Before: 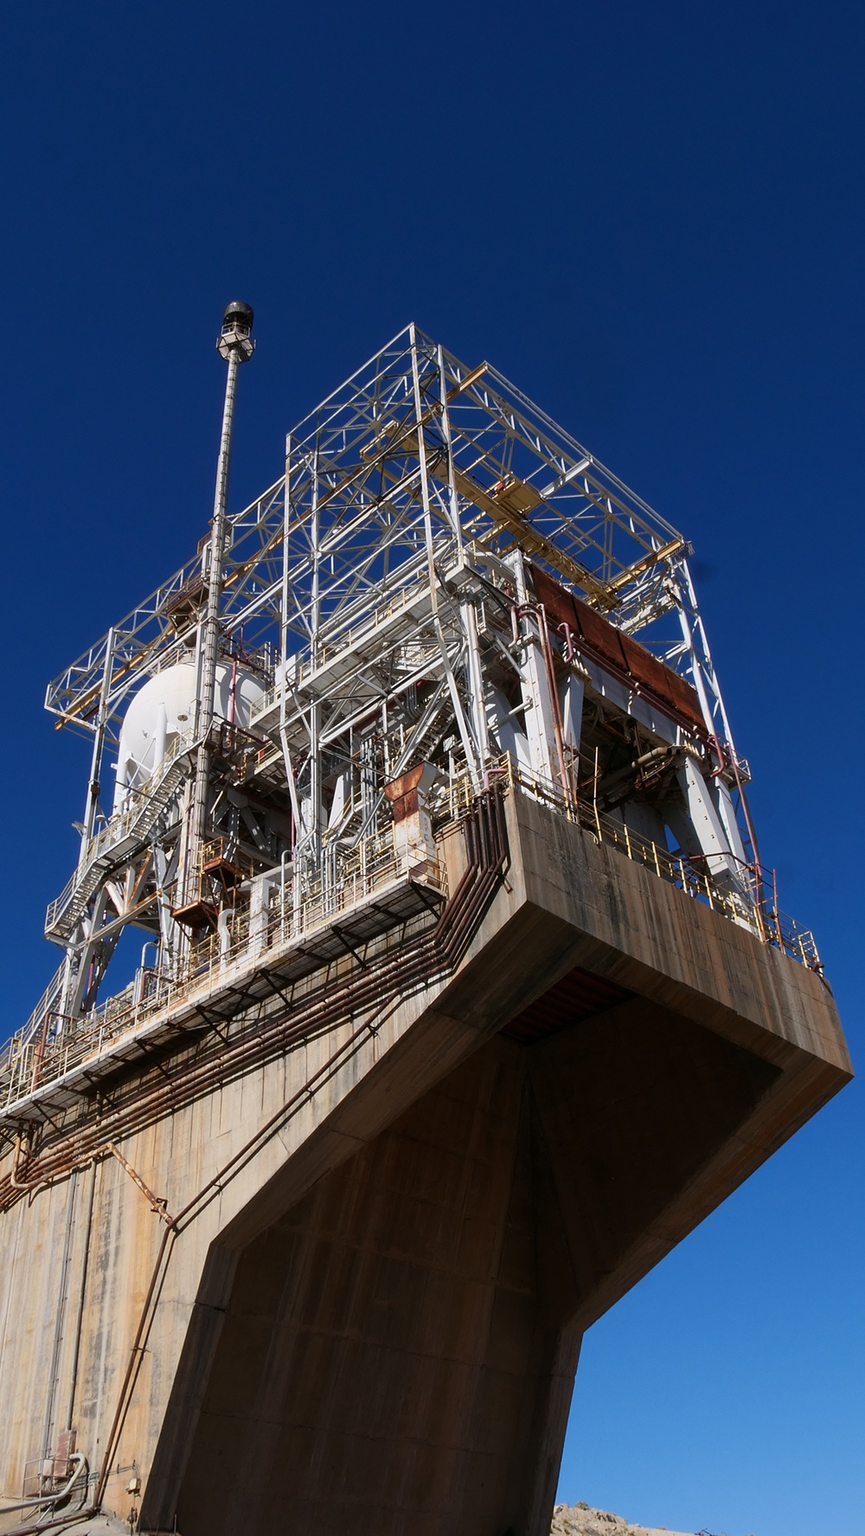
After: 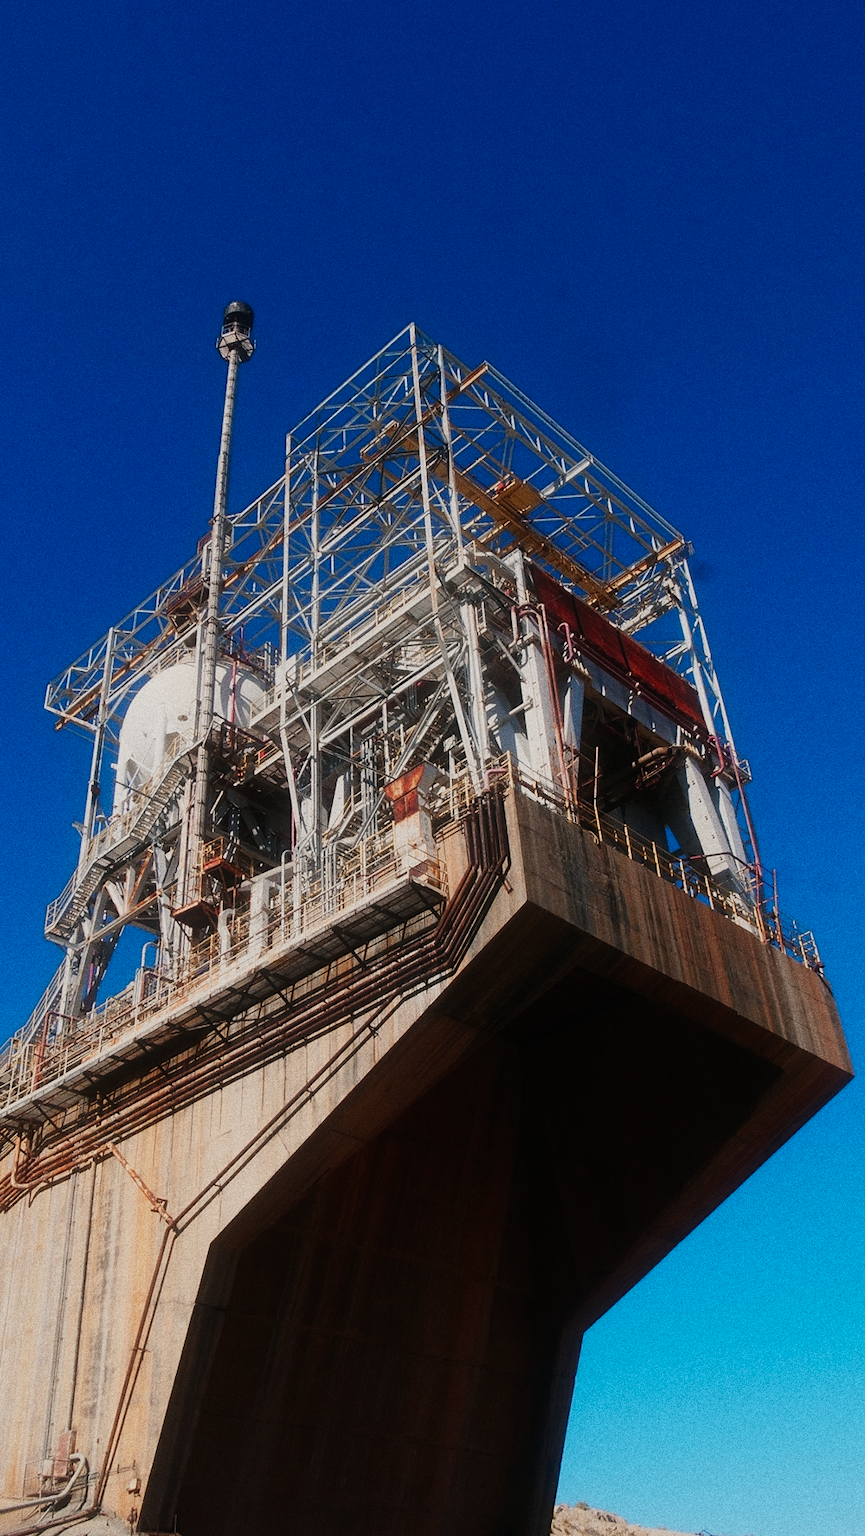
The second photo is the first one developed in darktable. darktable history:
contrast equalizer "negative clarity": octaves 7, y [[0.6 ×6], [0.55 ×6], [0 ×6], [0 ×6], [0 ×6]], mix -0.3
color balance rgb "creative | pacific film": shadows lift › chroma 2%, shadows lift › hue 219.6°, power › hue 313.2°, highlights gain › chroma 3%, highlights gain › hue 75.6°, global offset › luminance 0.5%, perceptual saturation grading › global saturation 15.33%, perceptual saturation grading › highlights -19.33%, perceptual saturation grading › shadows 20%, global vibrance 20%
color equalizer "creative | pacific": saturation › orange 1.03, saturation › yellow 0.883, saturation › green 0.883, saturation › blue 1.08, saturation › magenta 1.05, hue › orange -4.88, hue › green 8.78, brightness › red 1.06, brightness › orange 1.08, brightness › yellow 0.916, brightness › green 0.916, brightness › cyan 1.04, brightness › blue 1.12, brightness › magenta 1.07 | blend: blend mode normal, opacity 100%; mask: uniform (no mask)
diffuse or sharpen "bloom 20%": radius span 32, 1st order speed 50%, 2nd order speed 50%, 3rd order speed 50%, 4th order speed 50% | blend: blend mode normal, opacity 20%; mask: uniform (no mask)
exposure "auto exposure": compensate highlight preservation false
rgb primaries "creative | pacific": red hue -0.042, red purity 1.1, green hue 0.047, green purity 1.12, blue hue -0.089, blue purity 0.937
sigmoid: contrast 1.7, skew -0.2, preserve hue 0%, red attenuation 0.1, red rotation 0.035, green attenuation 0.1, green rotation -0.017, blue attenuation 0.15, blue rotation -0.052, base primaries Rec2020
grain "silver grain": coarseness 0.09 ISO, strength 40%
